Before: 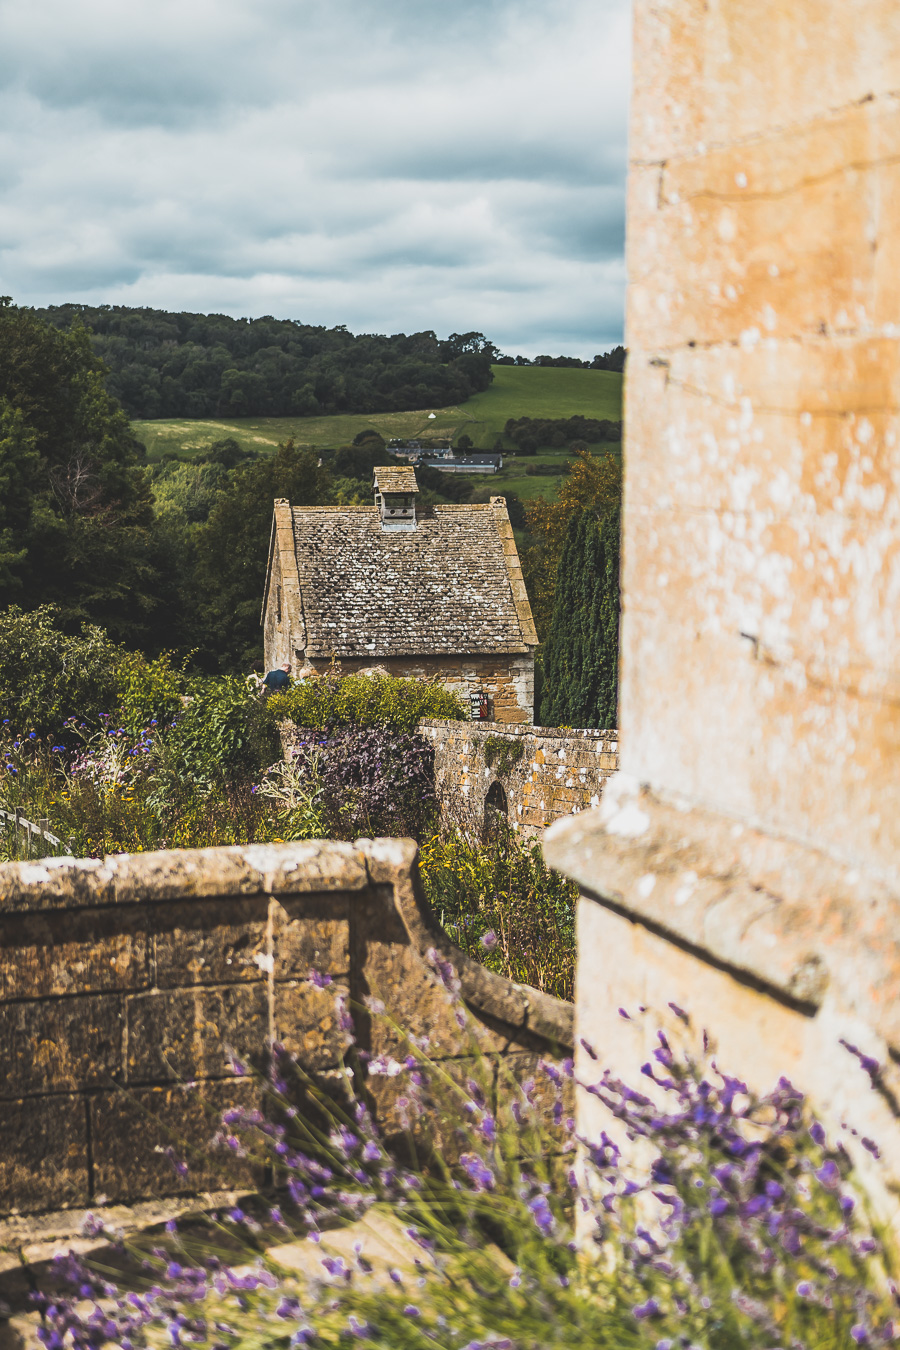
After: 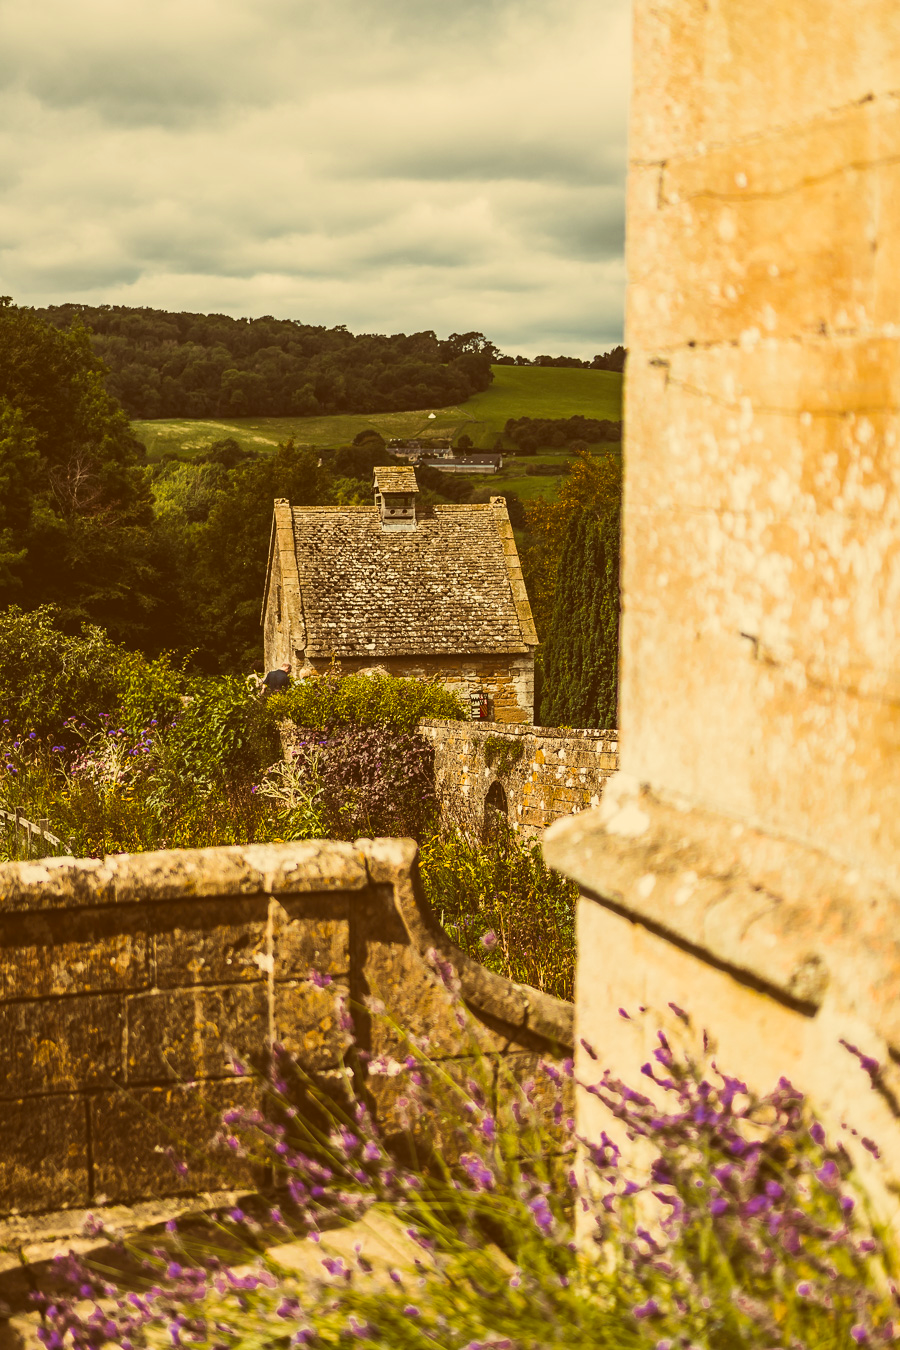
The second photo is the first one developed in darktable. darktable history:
velvia: on, module defaults
color correction: highlights a* 1.12, highlights b* 24.26, shadows a* 15.58, shadows b* 24.26
